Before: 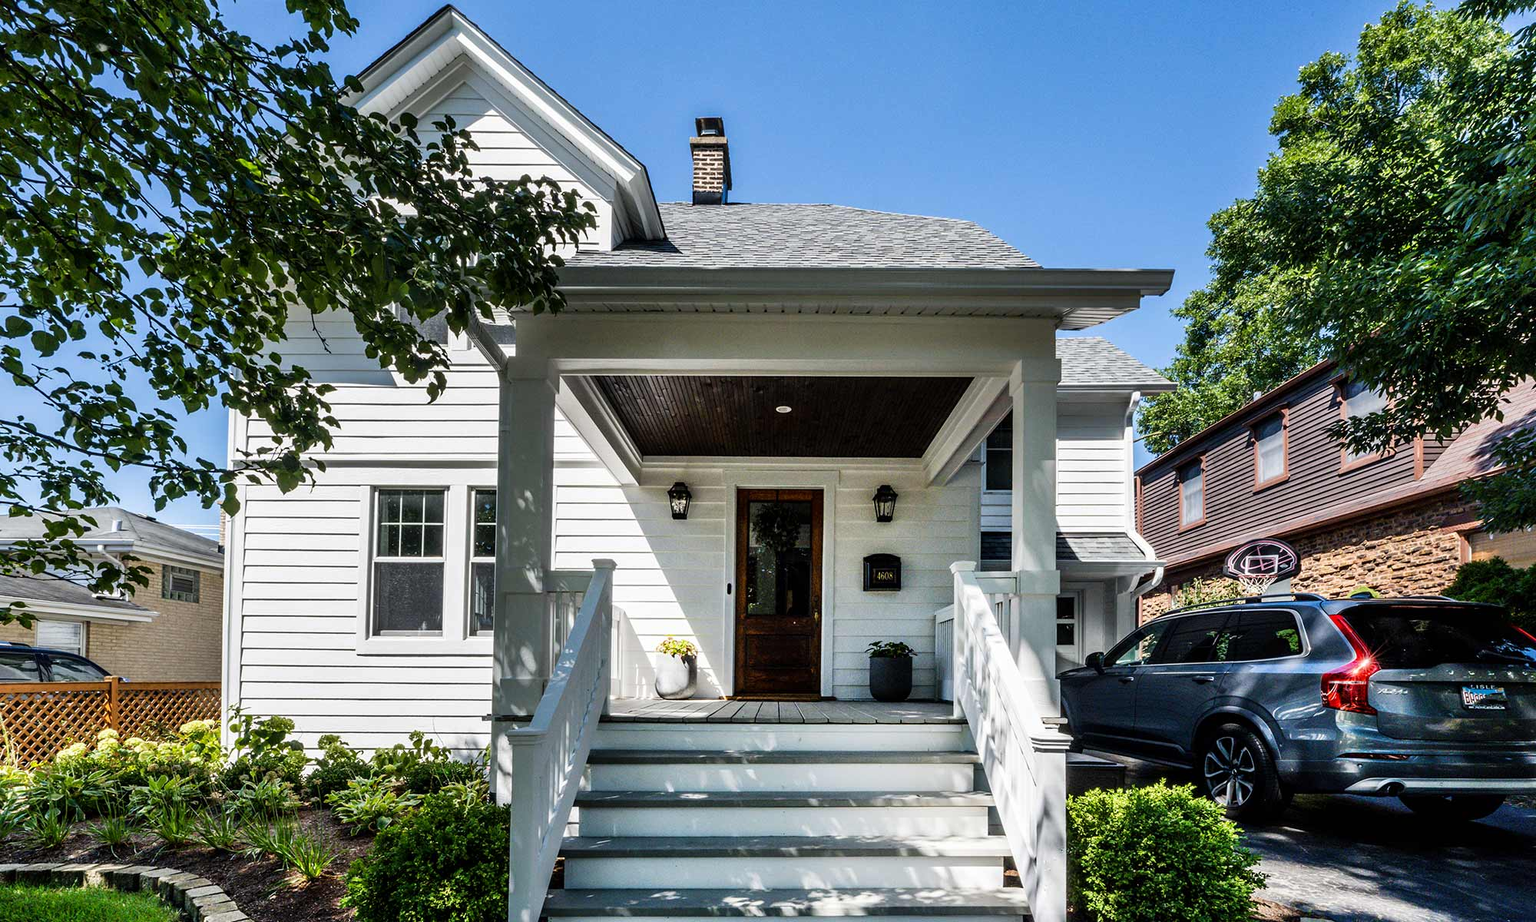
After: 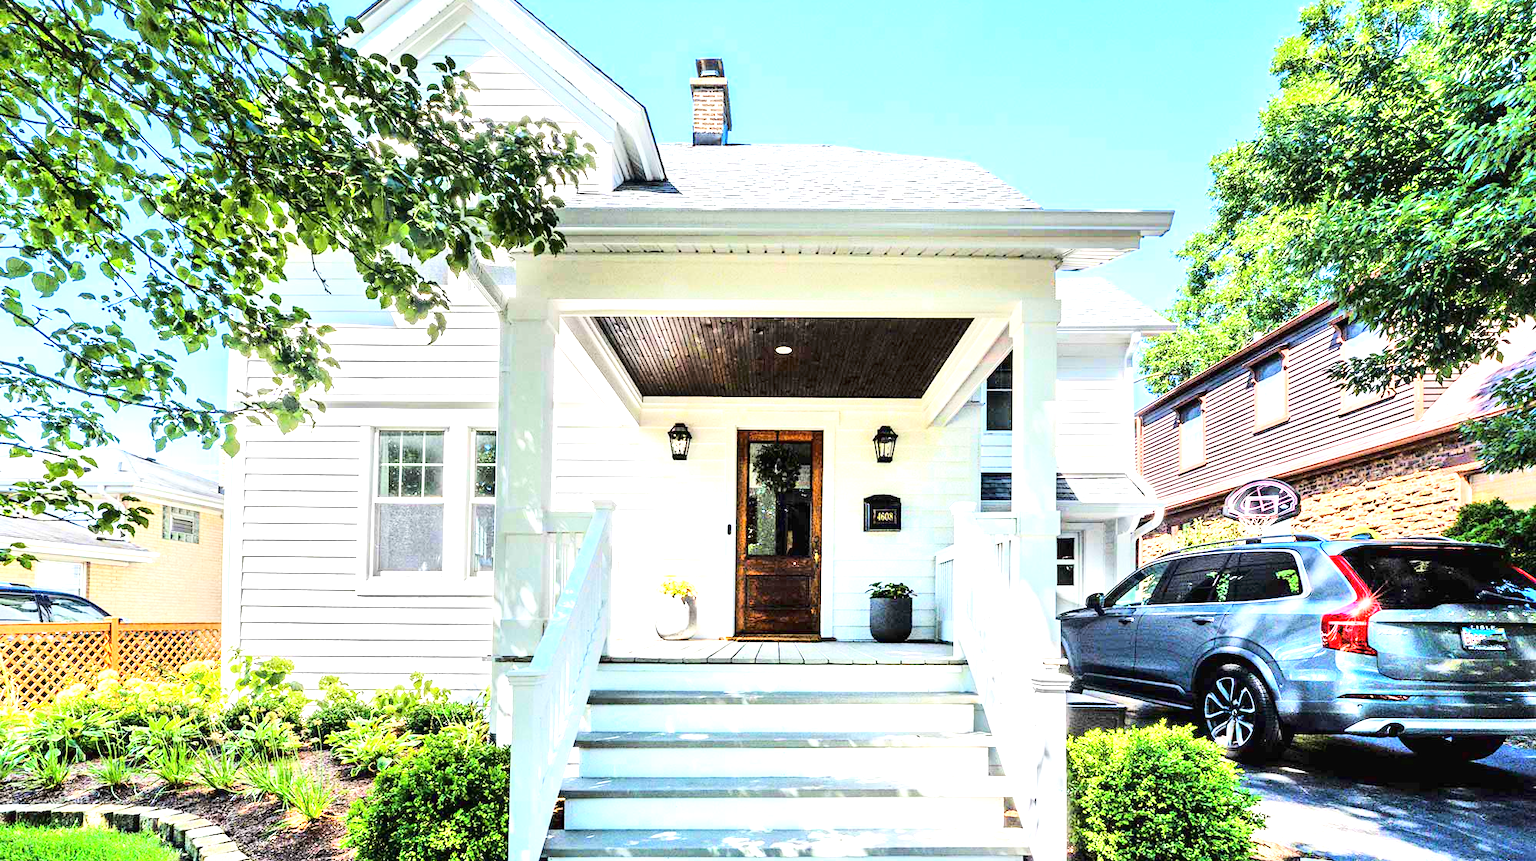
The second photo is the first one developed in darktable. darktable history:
crop and rotate: top 6.458%
base curve: curves: ch0 [(0, 0) (0.579, 0.807) (1, 1)]
exposure: black level correction 0, exposure 1.742 EV, compensate exposure bias true, compensate highlight preservation false
tone equalizer: -7 EV 0.162 EV, -6 EV 0.612 EV, -5 EV 1.18 EV, -4 EV 1.29 EV, -3 EV 1.14 EV, -2 EV 0.6 EV, -1 EV 0.146 EV, smoothing diameter 2.19%, edges refinement/feathering 16.84, mask exposure compensation -1.57 EV, filter diffusion 5
